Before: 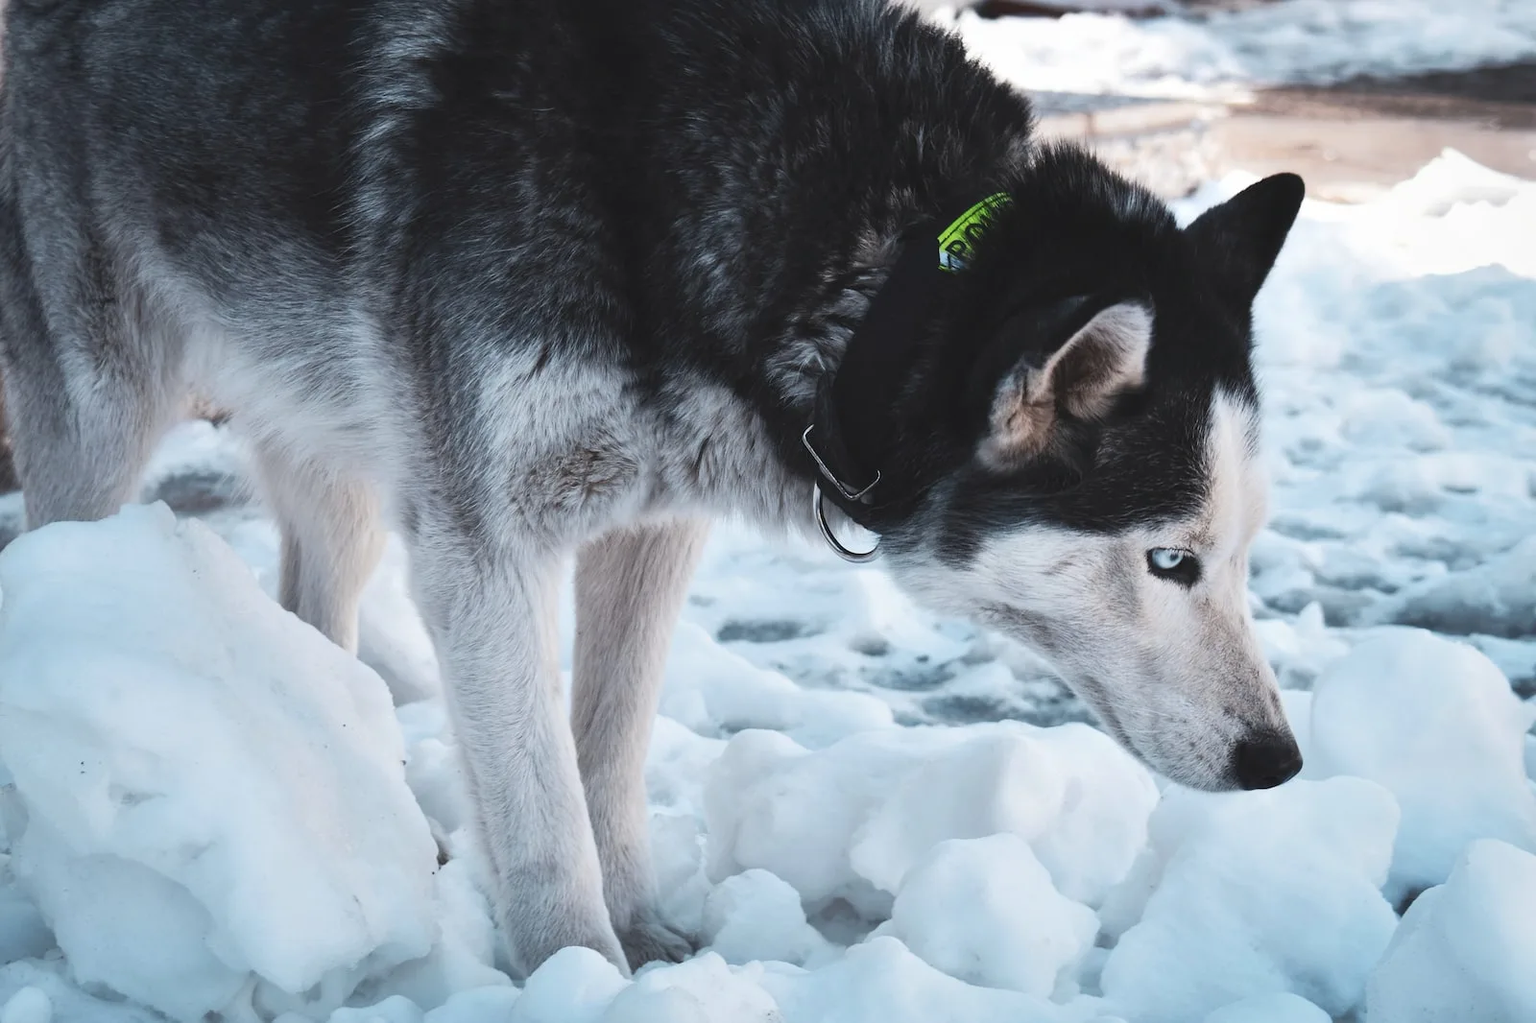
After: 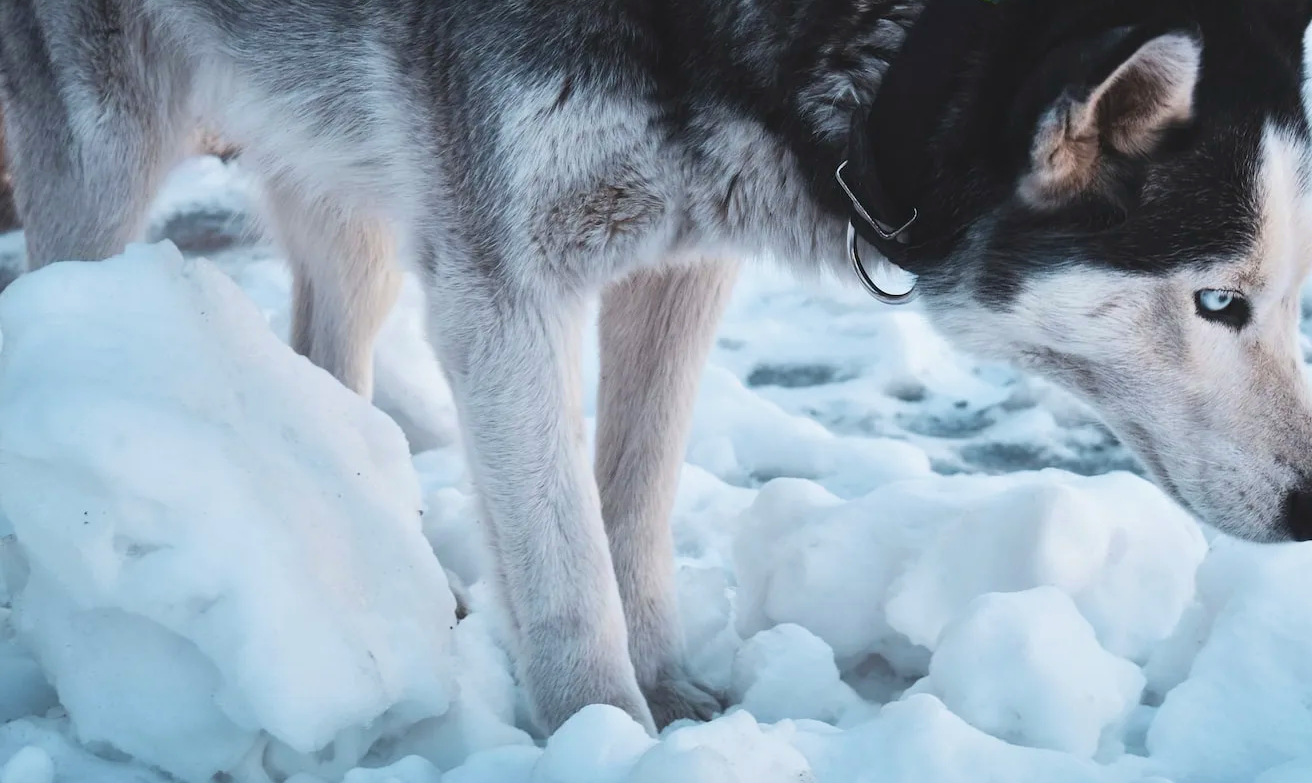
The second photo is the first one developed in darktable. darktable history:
crop: top 26.531%, right 17.959%
velvia: on, module defaults
